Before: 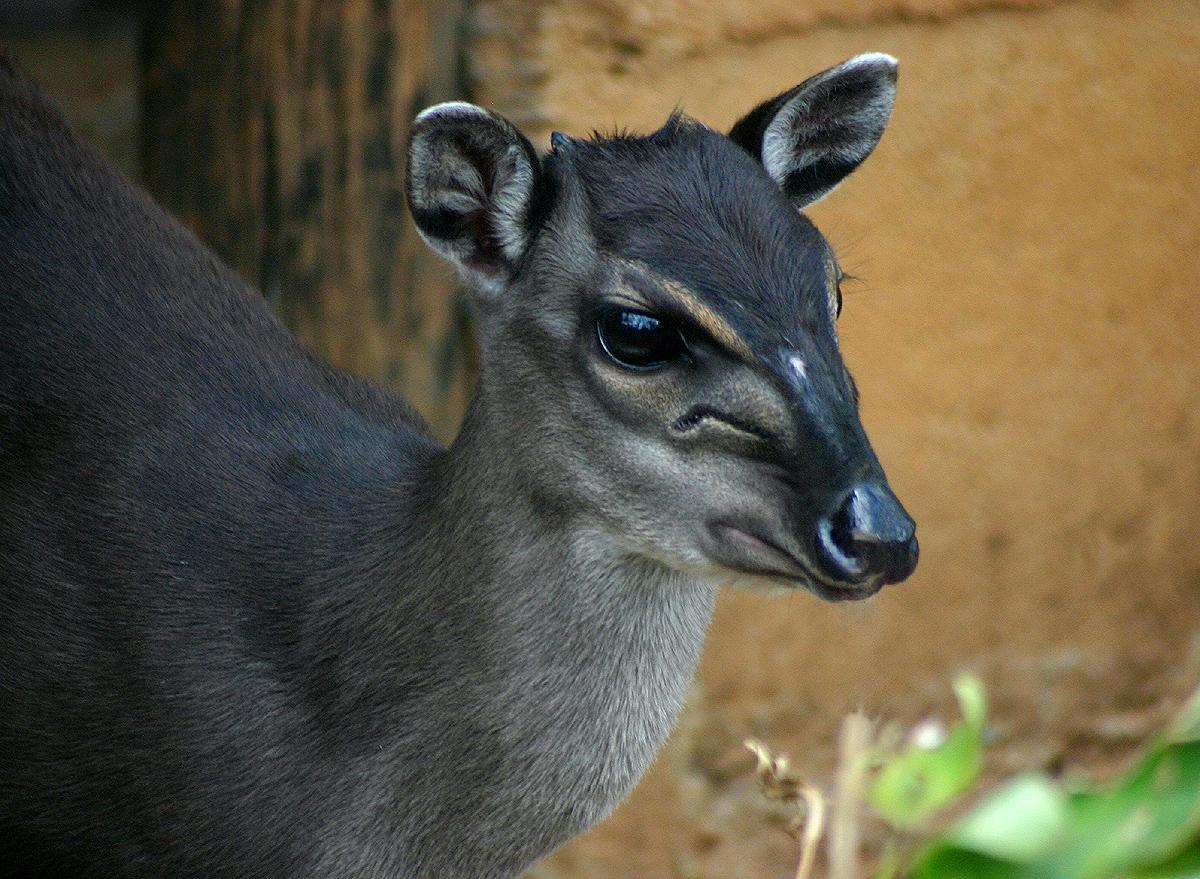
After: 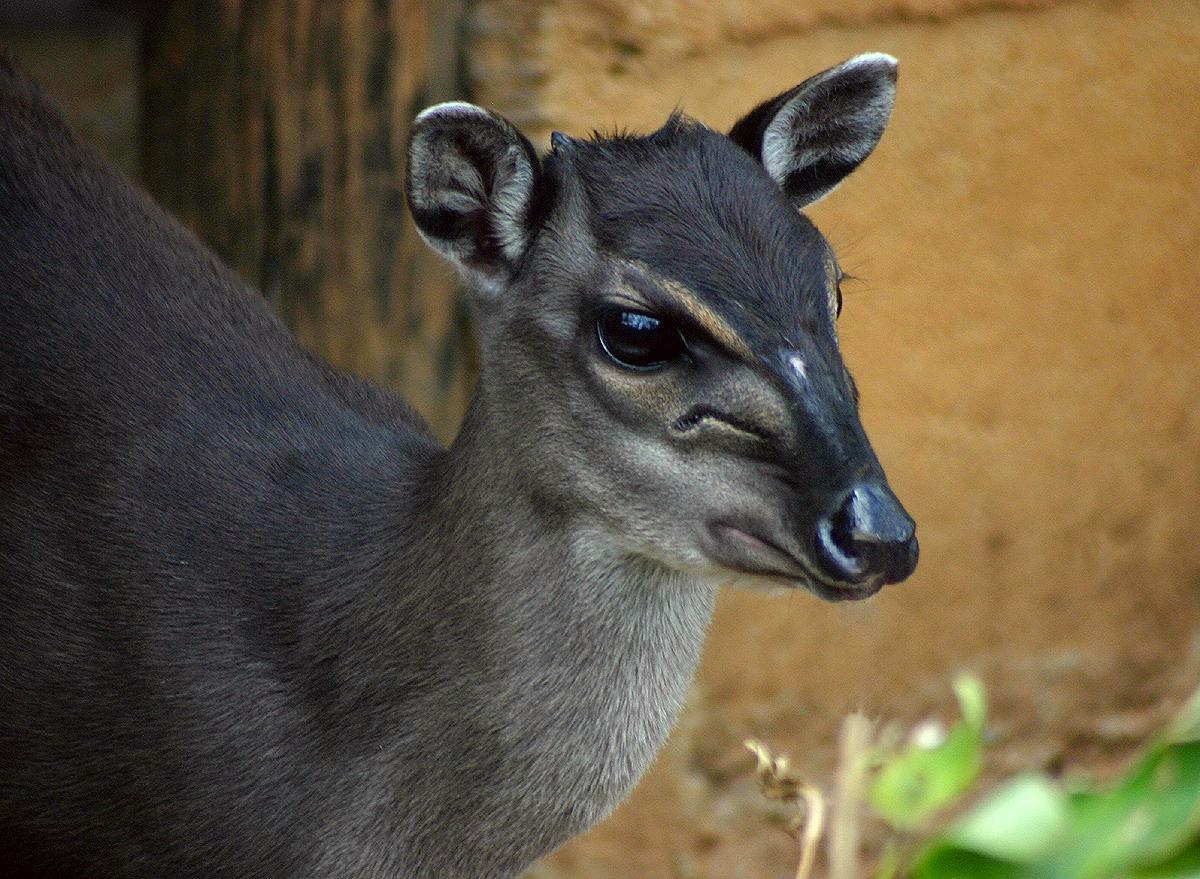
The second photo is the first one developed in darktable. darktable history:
color correction: highlights a* -1.03, highlights b* 4.48, shadows a* 3.66
